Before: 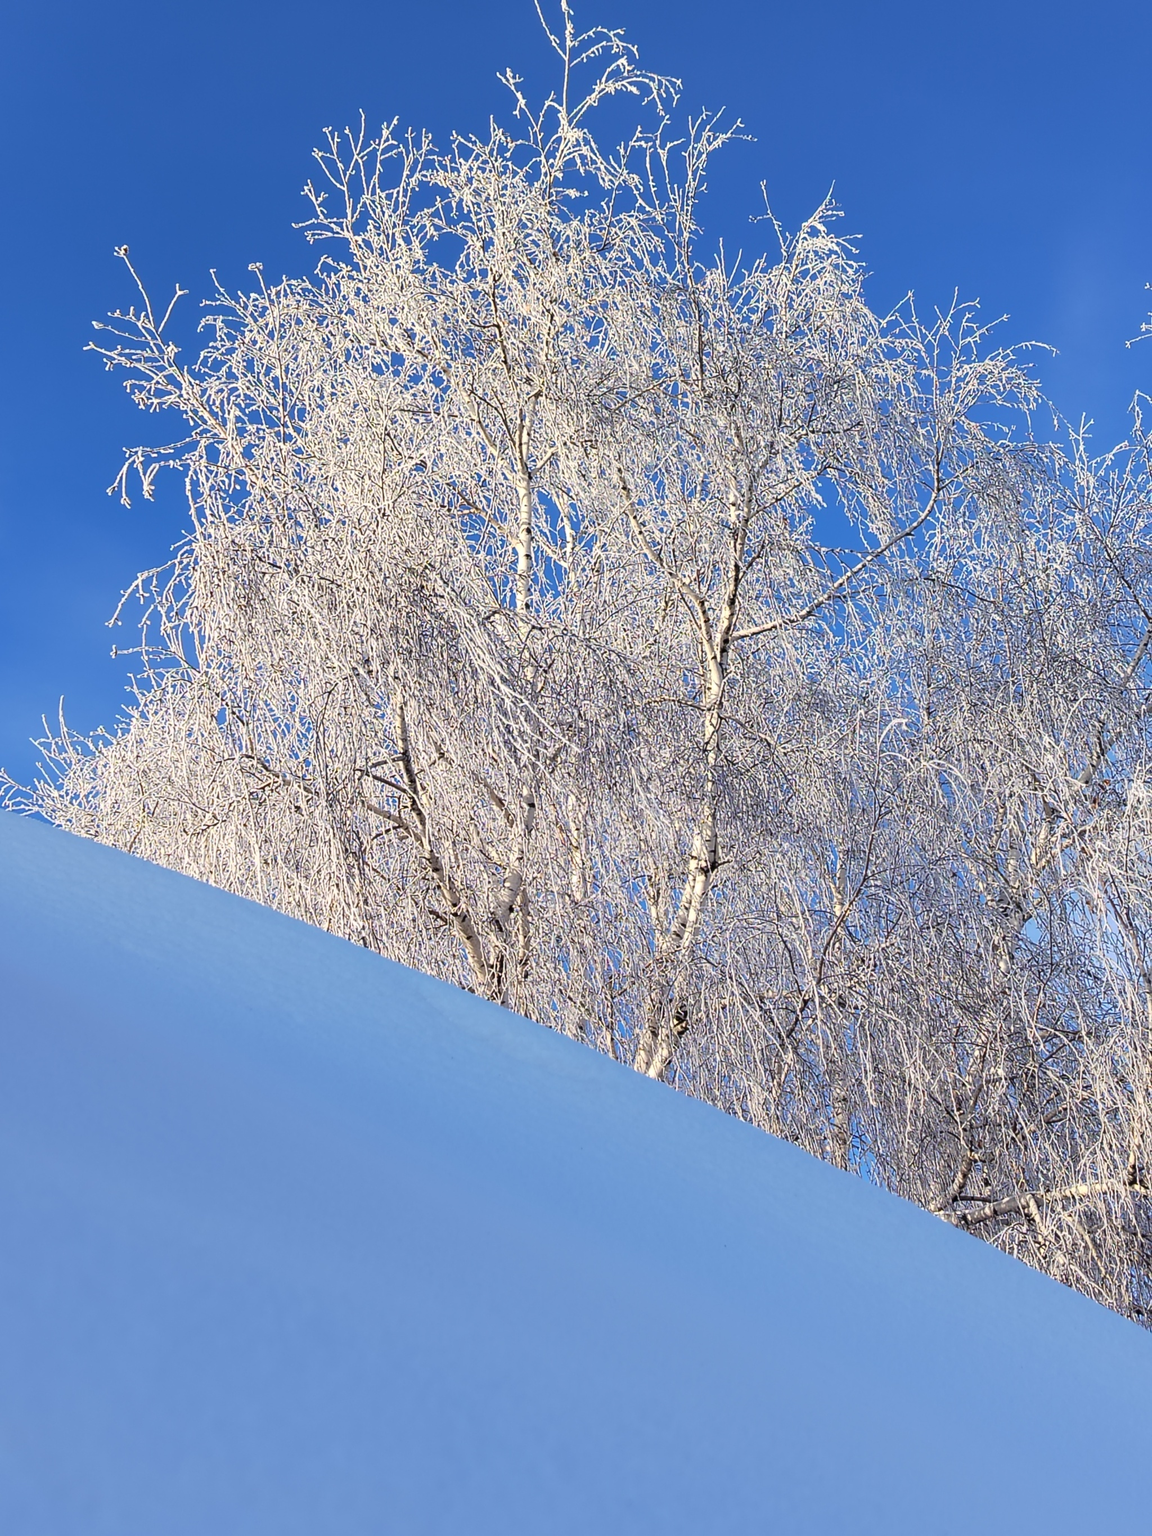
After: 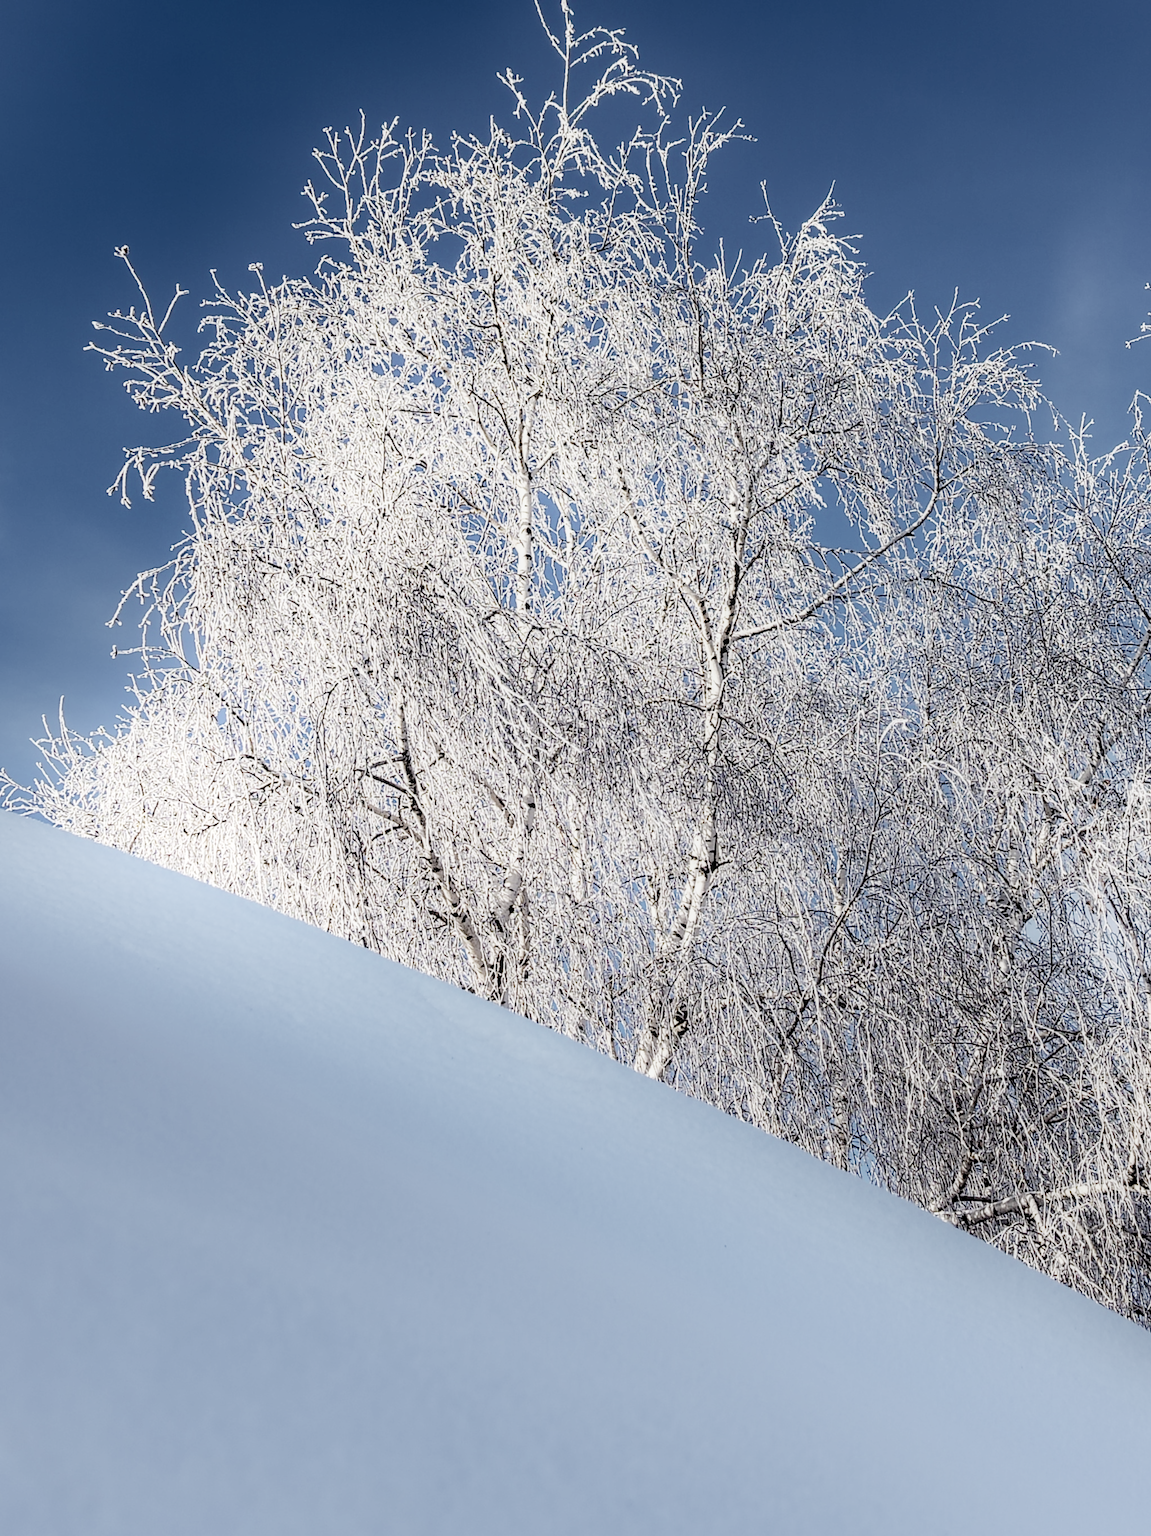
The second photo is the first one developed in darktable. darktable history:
shadows and highlights: shadows -89.03, highlights 90.99, soften with gaussian
local contrast: detail 130%
filmic rgb: black relative exposure -5.14 EV, white relative exposure 3.97 EV, threshold 2.95 EV, hardness 2.88, contrast 1.399, highlights saturation mix -29.17%, preserve chrominance no, color science v4 (2020), enable highlight reconstruction true
